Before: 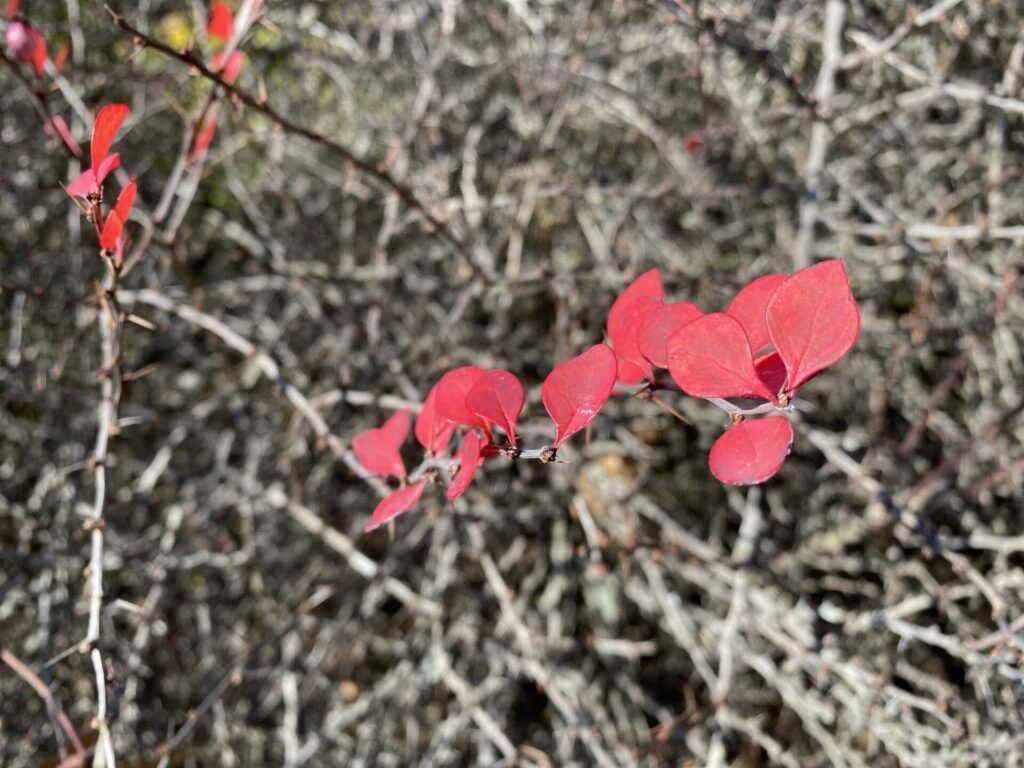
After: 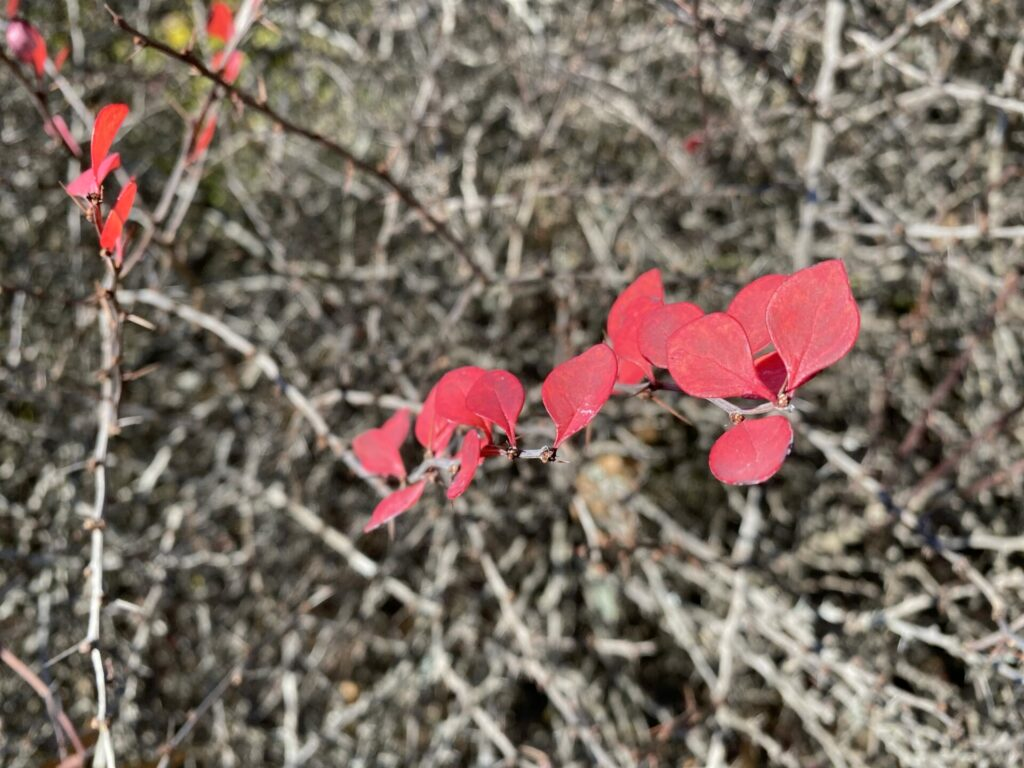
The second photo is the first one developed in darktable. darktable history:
haze removal: strength 0.02, distance 0.25, compatibility mode true, adaptive false
shadows and highlights: shadows 60, highlights -60.23, soften with gaussian
